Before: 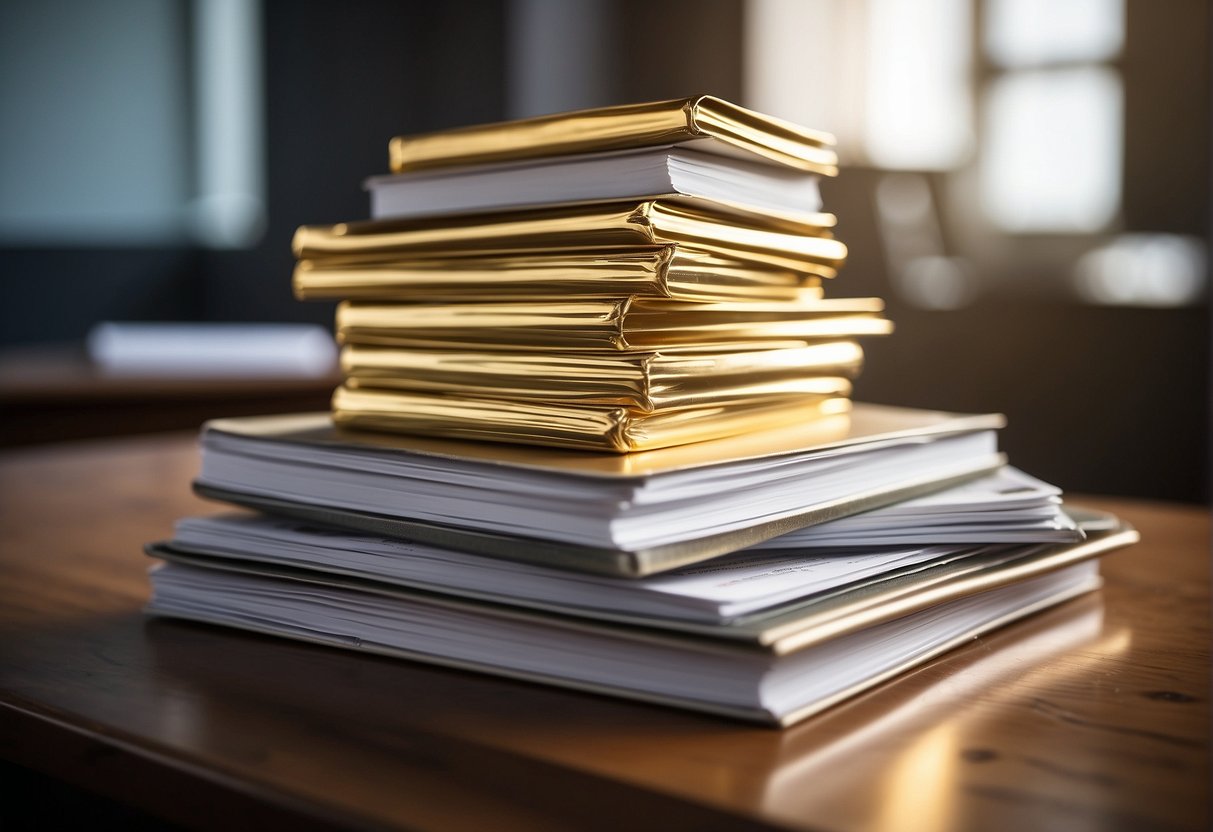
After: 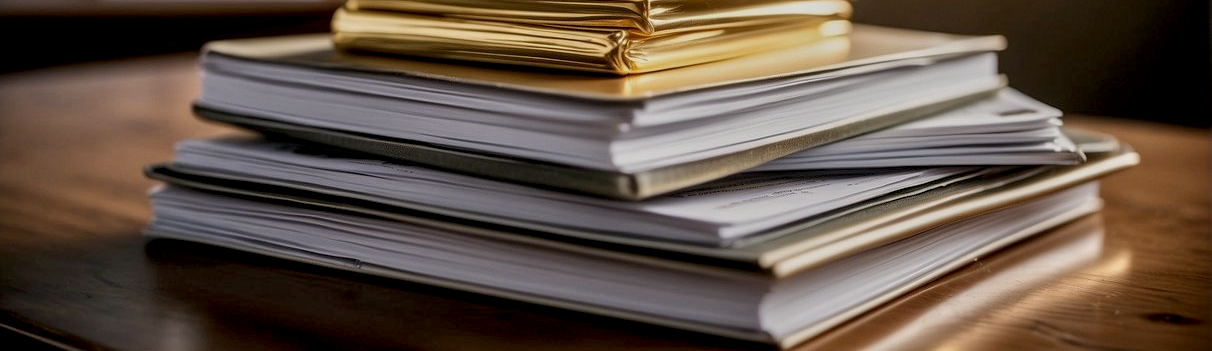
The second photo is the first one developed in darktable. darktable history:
local contrast: detail 150%
color balance: mode lift, gamma, gain (sRGB), lift [1, 0.99, 1.01, 0.992], gamma [1, 1.037, 0.974, 0.963]
tone equalizer: -8 EV -0.002 EV, -7 EV 0.005 EV, -6 EV -0.008 EV, -5 EV 0.007 EV, -4 EV -0.042 EV, -3 EV -0.233 EV, -2 EV -0.662 EV, -1 EV -0.983 EV, +0 EV -0.969 EV, smoothing diameter 2%, edges refinement/feathering 20, mask exposure compensation -1.57 EV, filter diffusion 5
exposure: black level correction 0.005, exposure 0.014 EV, compensate highlight preservation false
crop: top 45.551%, bottom 12.262%
